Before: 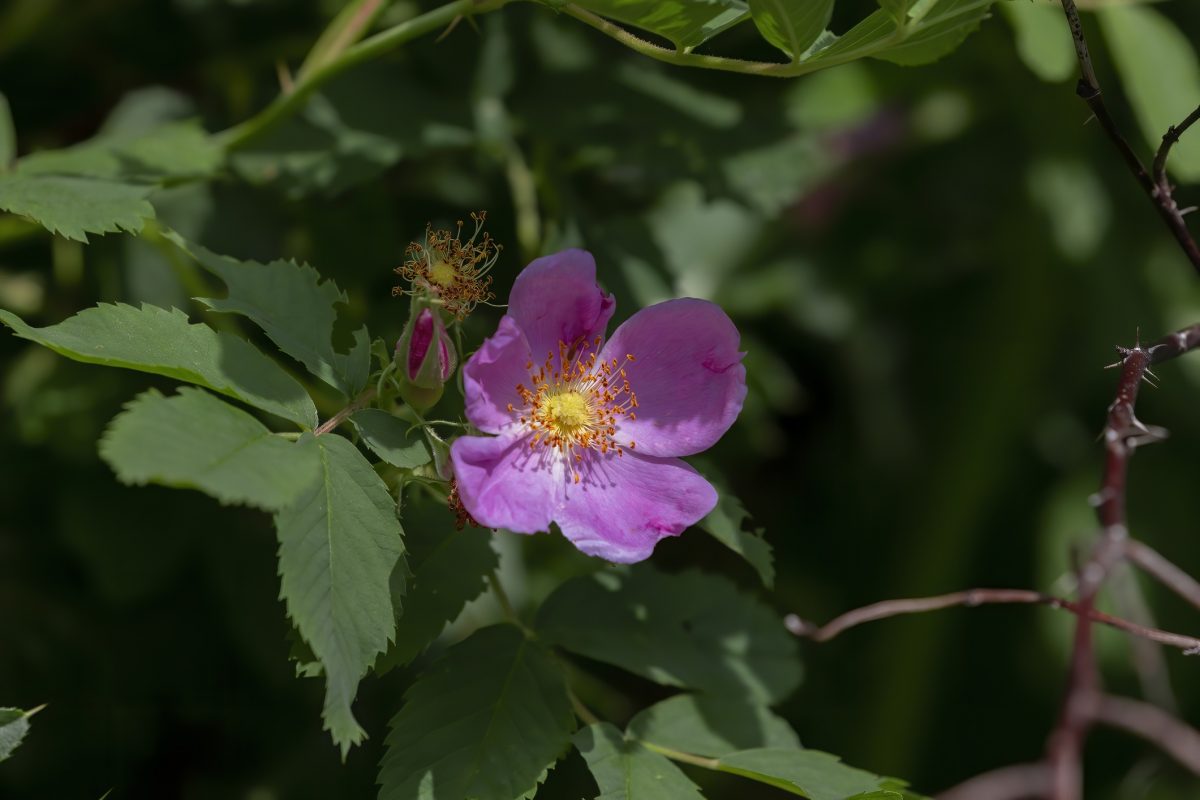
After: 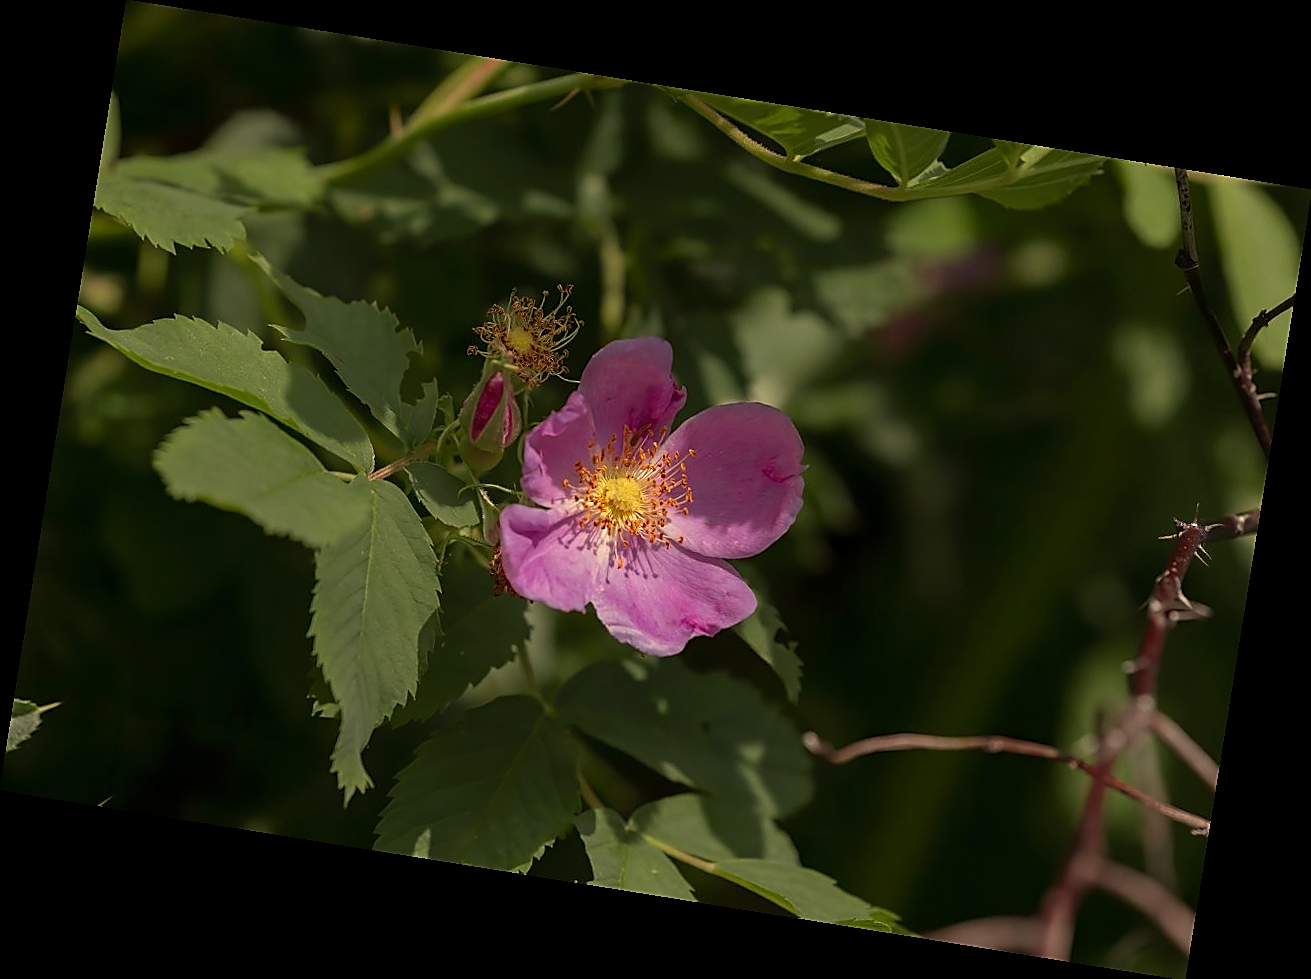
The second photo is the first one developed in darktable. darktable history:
sharpen: radius 1.4, amount 1.25, threshold 0.7
rotate and perspective: rotation 9.12°, automatic cropping off
white balance: red 1.123, blue 0.83
shadows and highlights: shadows -20, white point adjustment -2, highlights -35
